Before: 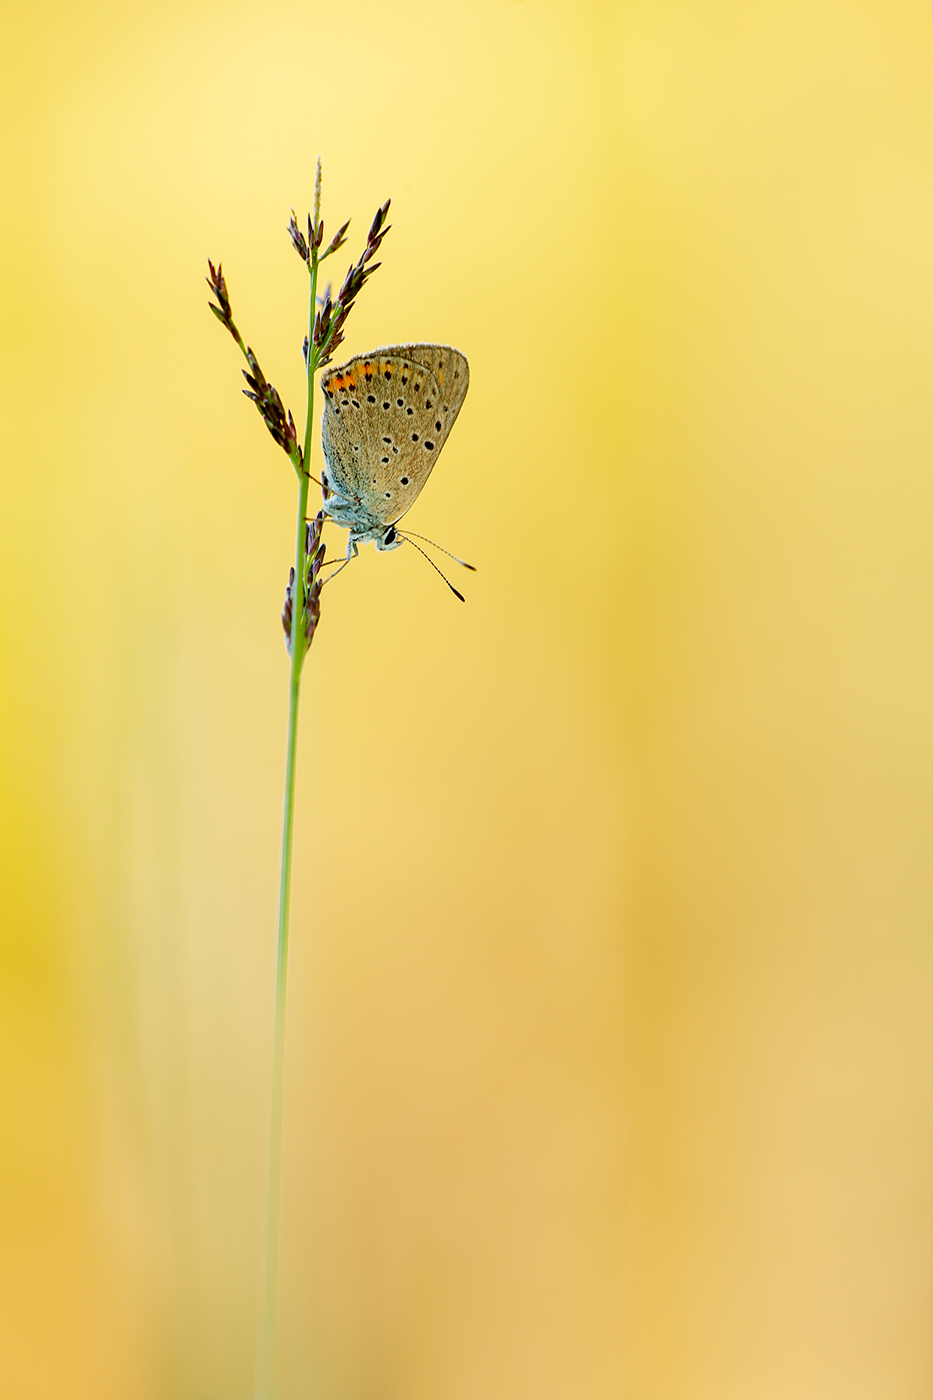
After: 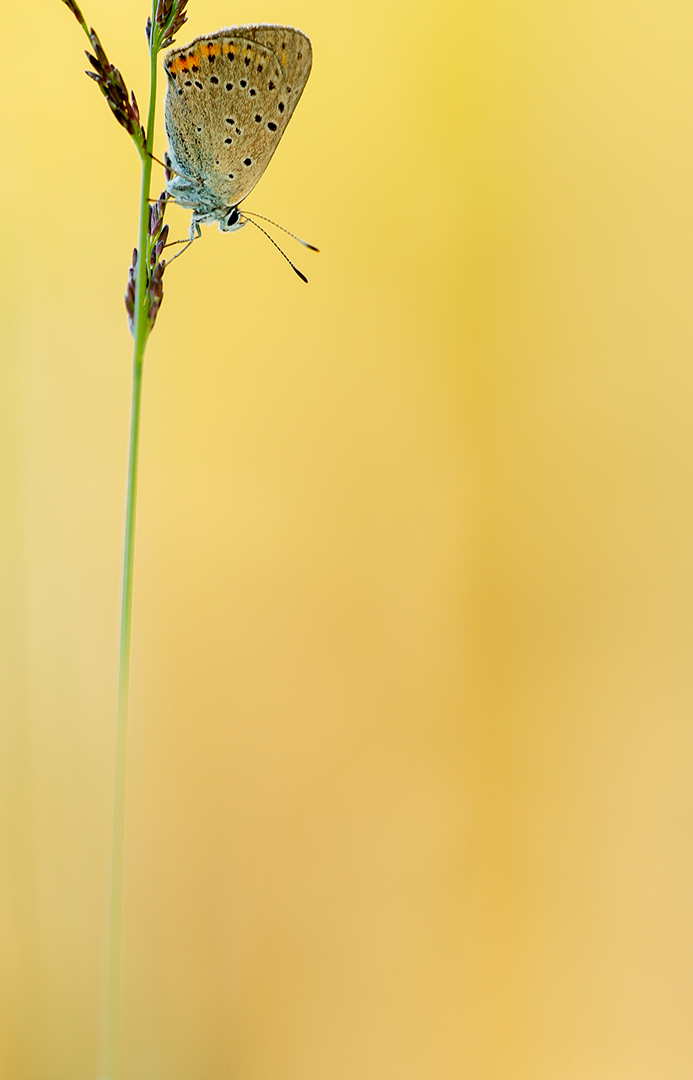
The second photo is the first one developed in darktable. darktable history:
crop: left 16.845%, top 22.821%, right 8.864%
